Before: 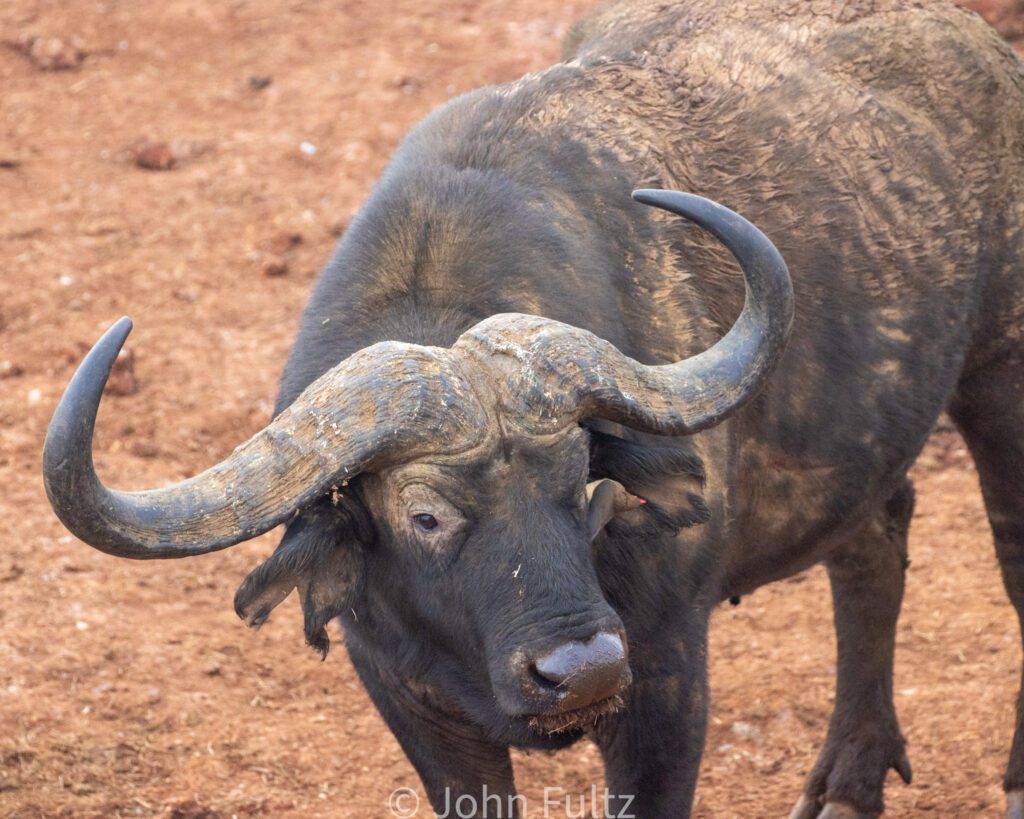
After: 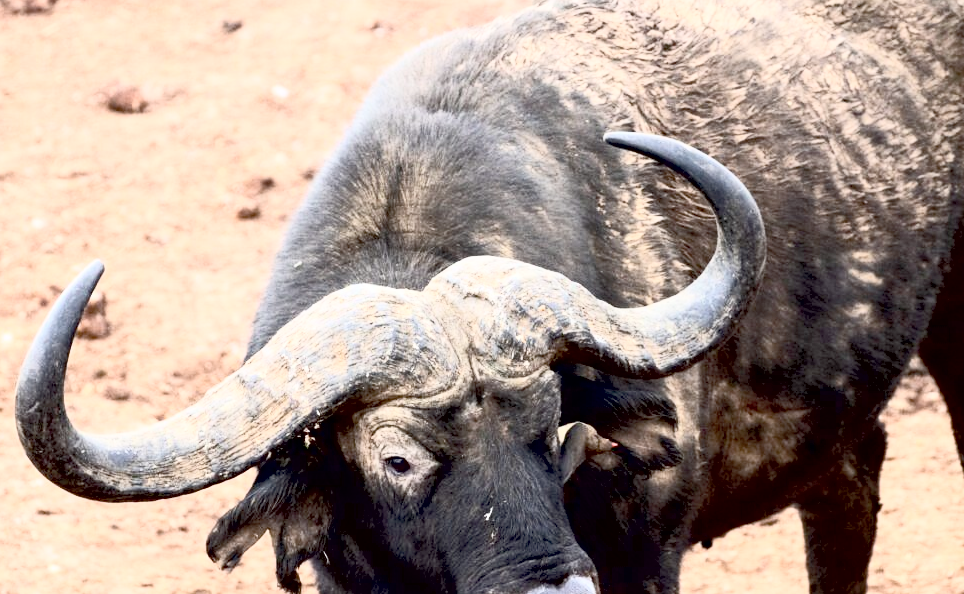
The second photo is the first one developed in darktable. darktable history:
exposure: black level correction 0.047, exposure 0.013 EV, compensate highlight preservation false
contrast brightness saturation: contrast 0.557, brightness 0.575, saturation -0.335
crop: left 2.738%, top 7.026%, right 3.087%, bottom 20.358%
